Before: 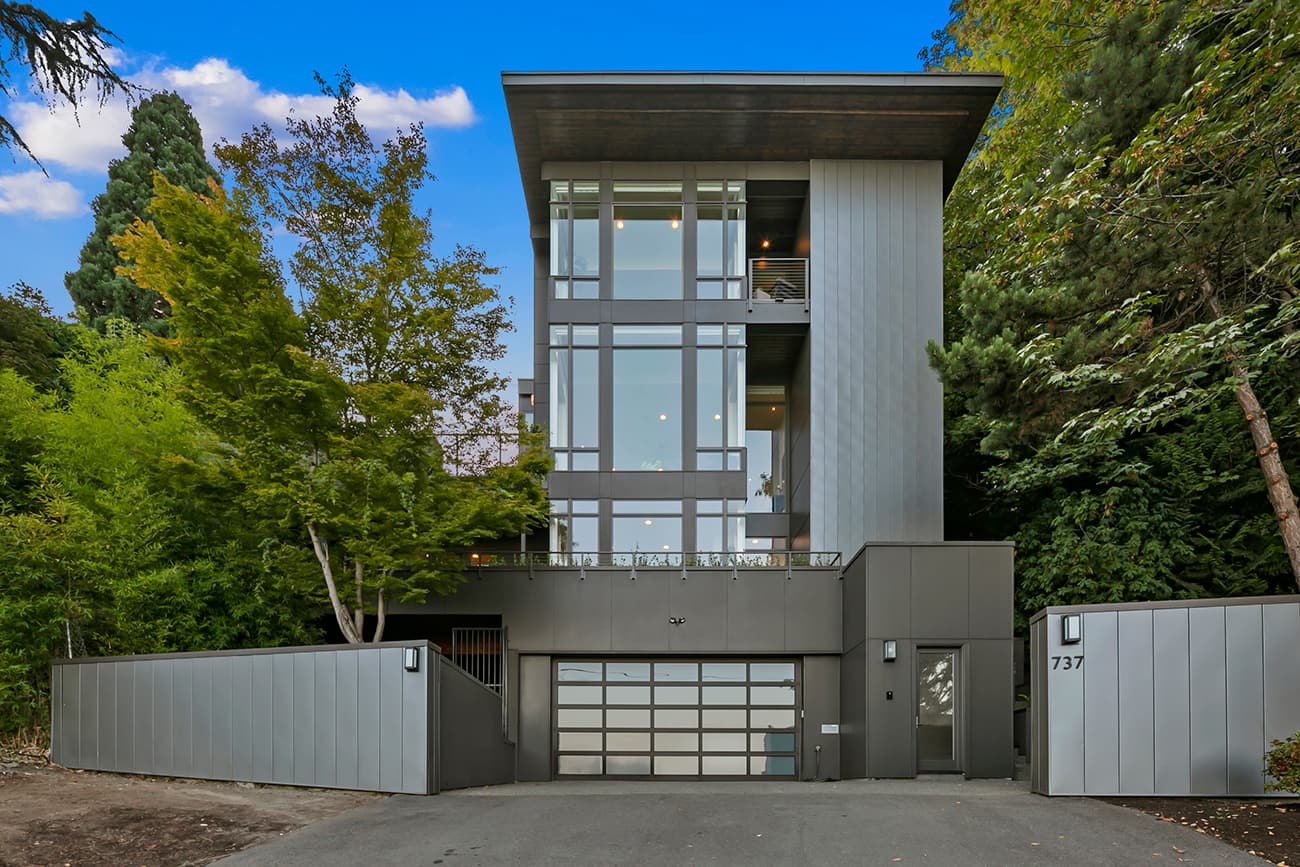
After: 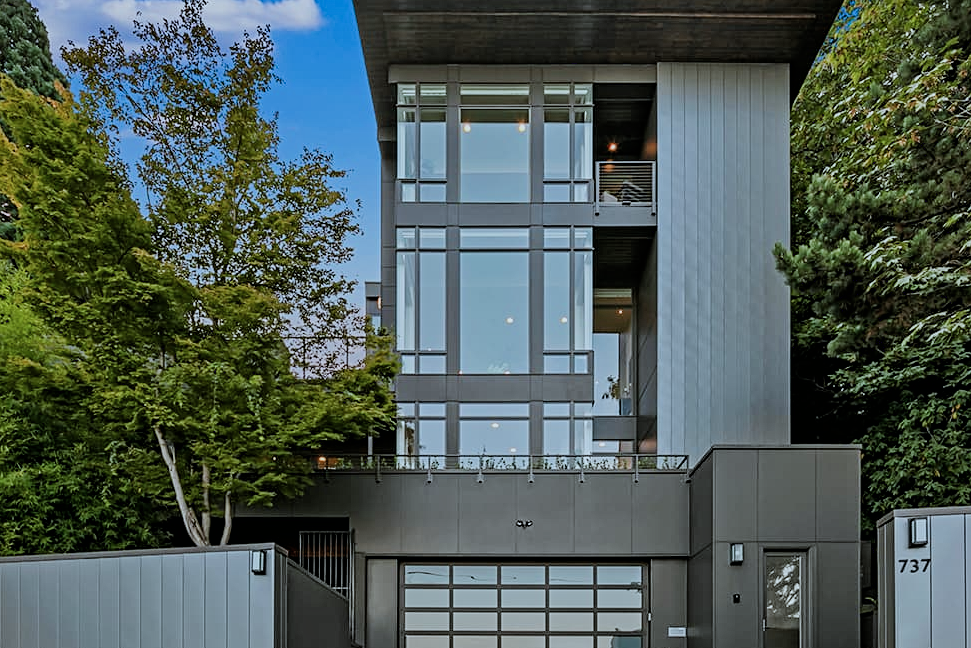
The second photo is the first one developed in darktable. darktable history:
filmic rgb: black relative exposure -7.65 EV, white relative exposure 4.56 EV, hardness 3.61
crop and rotate: left 11.831%, top 11.346%, right 13.429%, bottom 13.899%
color correction: highlights a* -4.18, highlights b* -10.81
contrast equalizer: y [[0.5, 0.5, 0.5, 0.539, 0.64, 0.611], [0.5 ×6], [0.5 ×6], [0 ×6], [0 ×6]]
